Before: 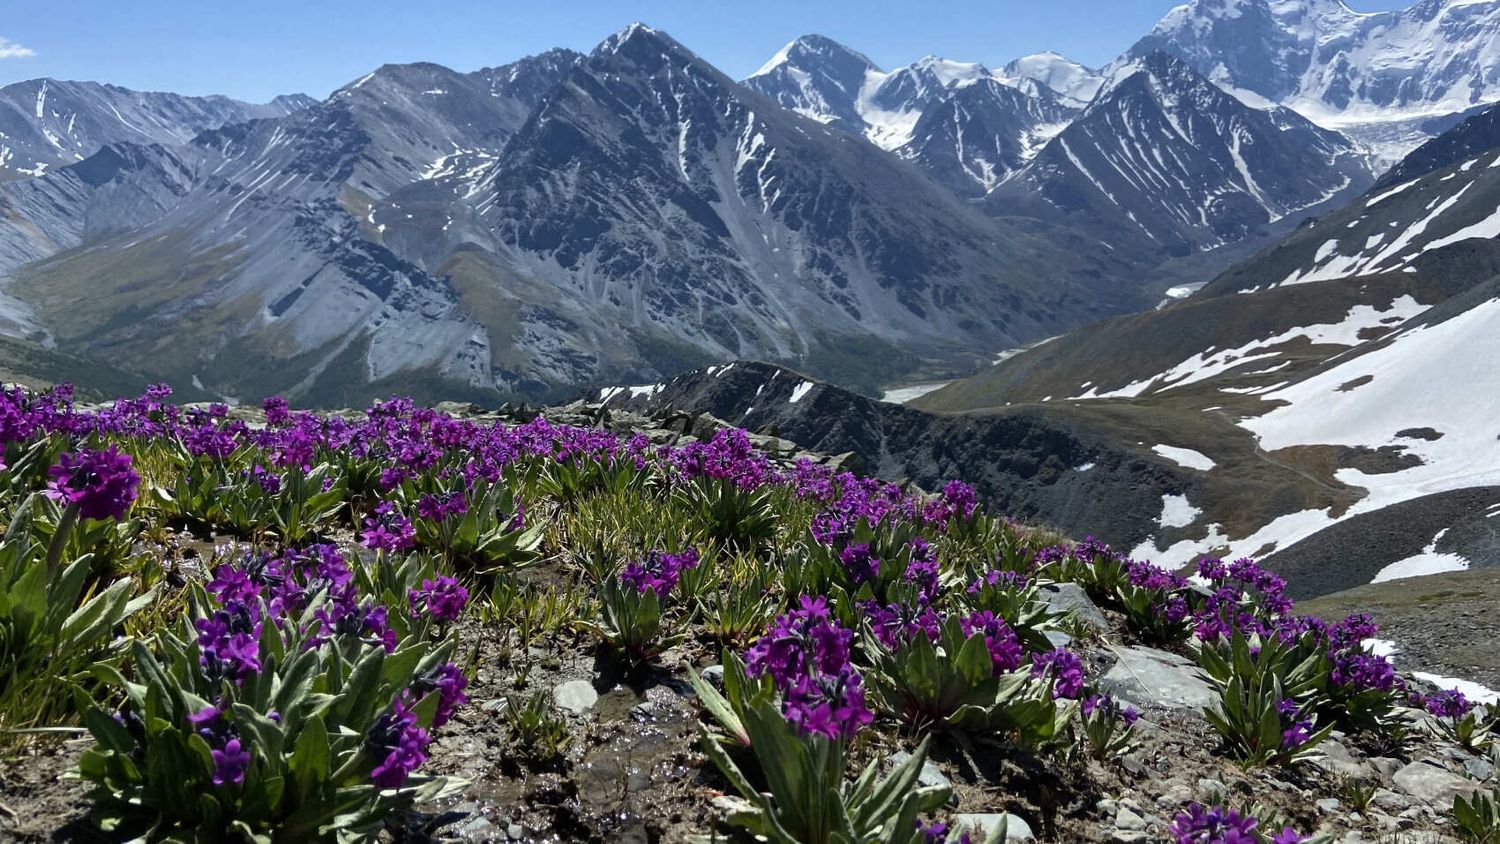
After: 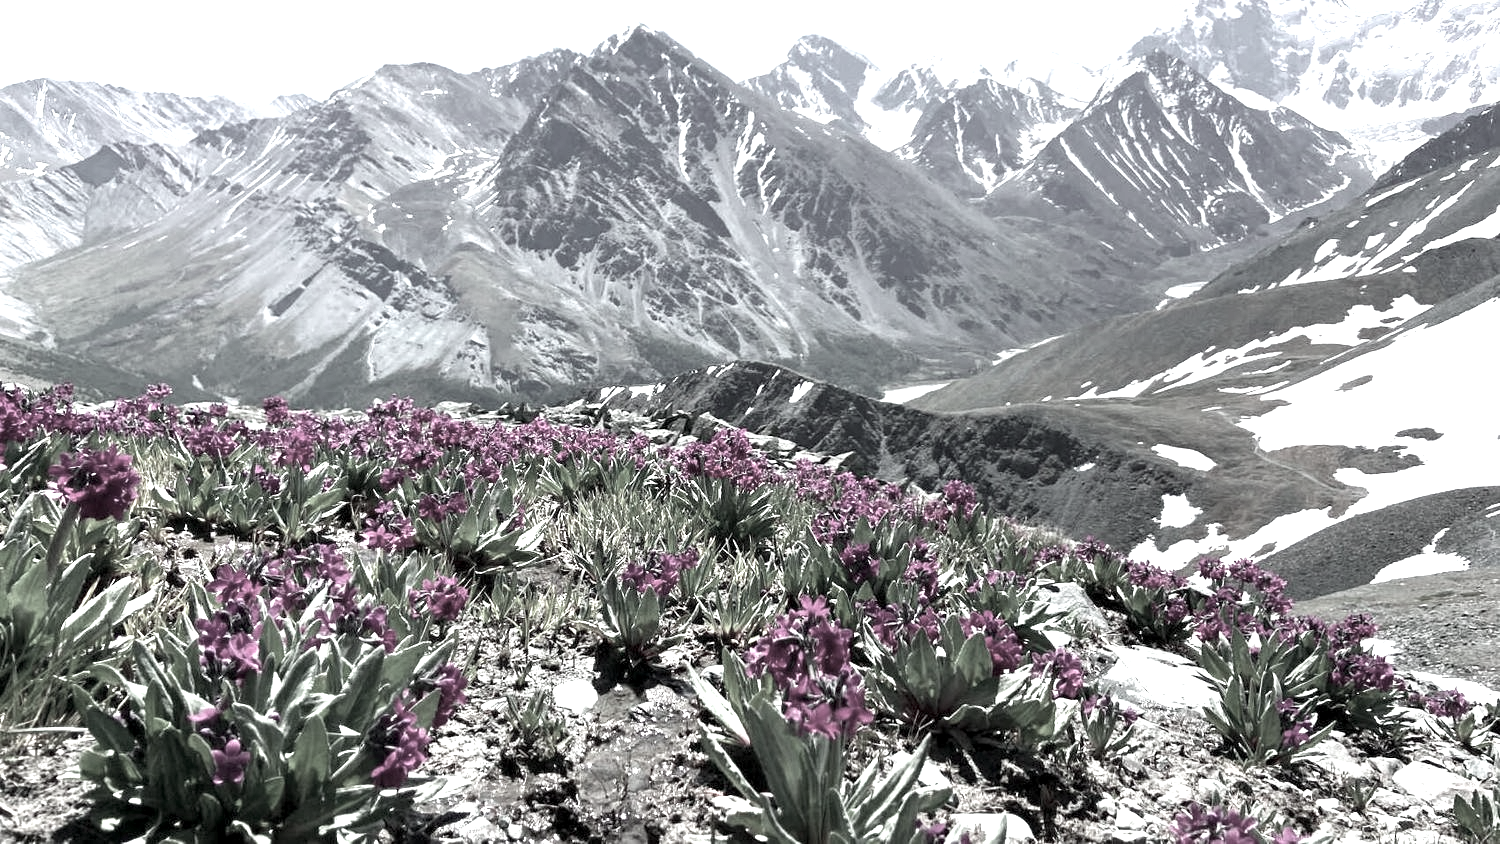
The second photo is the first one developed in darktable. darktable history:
color contrast: green-magenta contrast 0.3, blue-yellow contrast 0.15
exposure: black level correction 0.001, exposure 1.735 EV, compensate highlight preservation false
